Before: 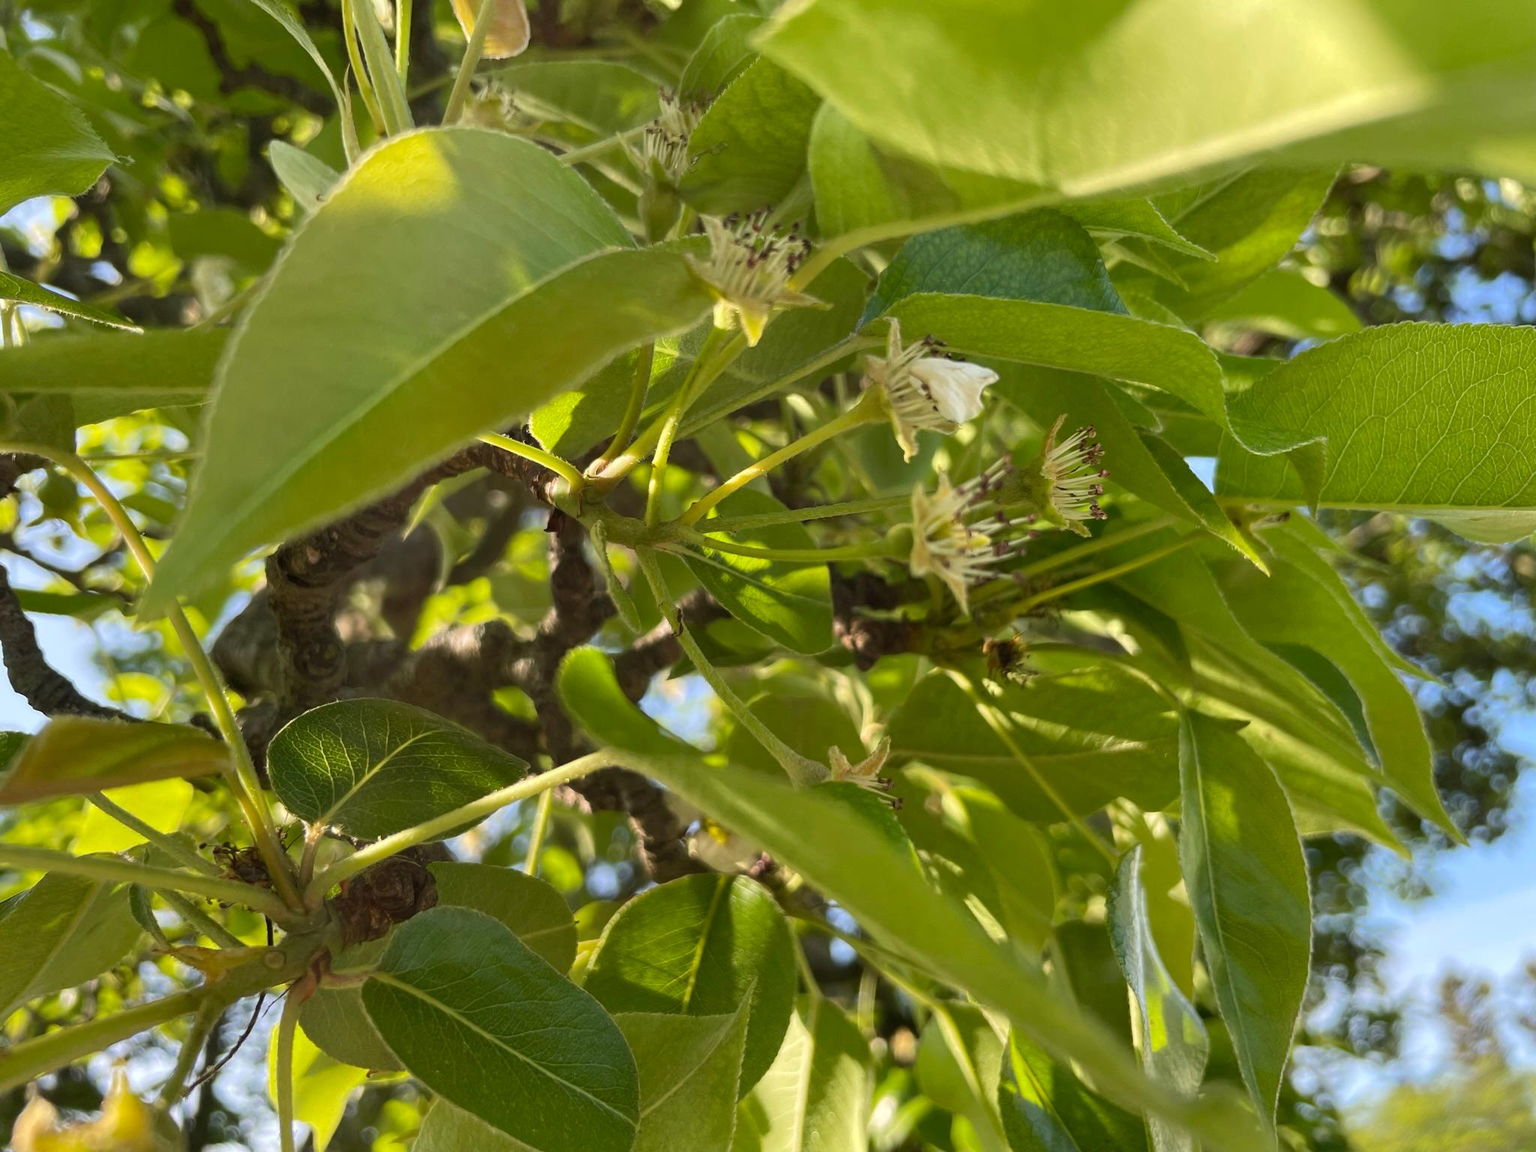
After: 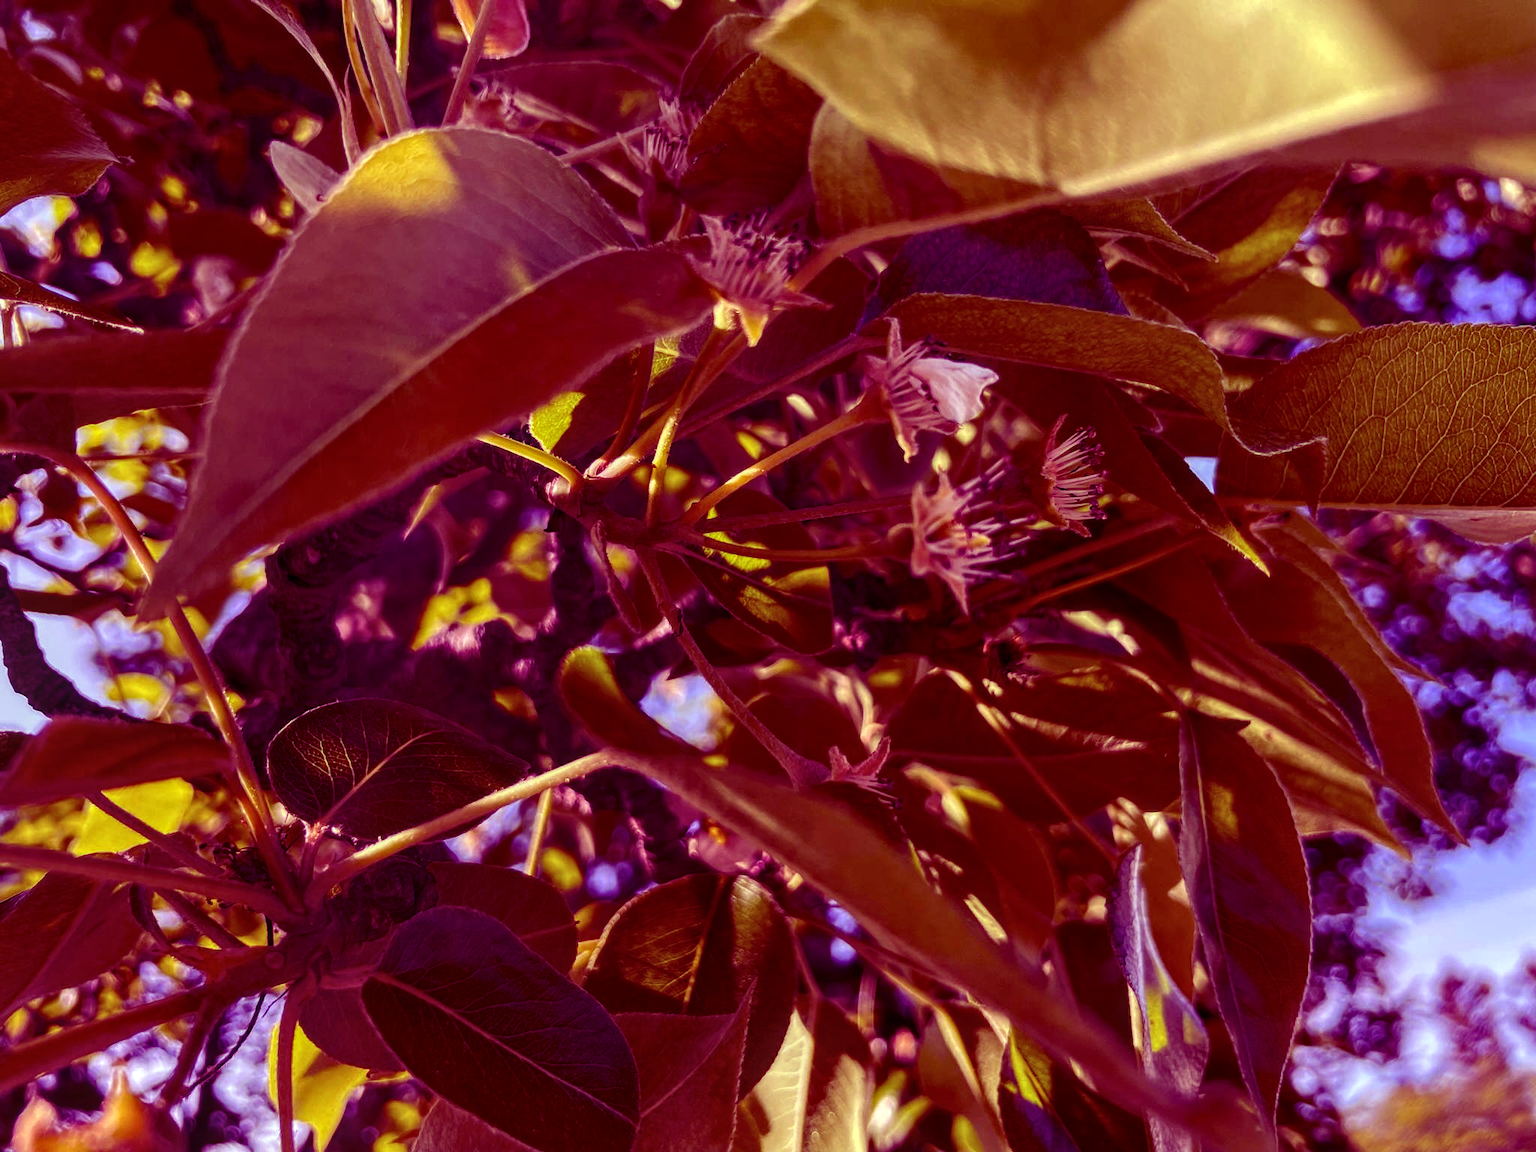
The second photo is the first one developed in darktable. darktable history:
local contrast: on, module defaults
color balance: mode lift, gamma, gain (sRGB), lift [1, 1, 0.101, 1]
